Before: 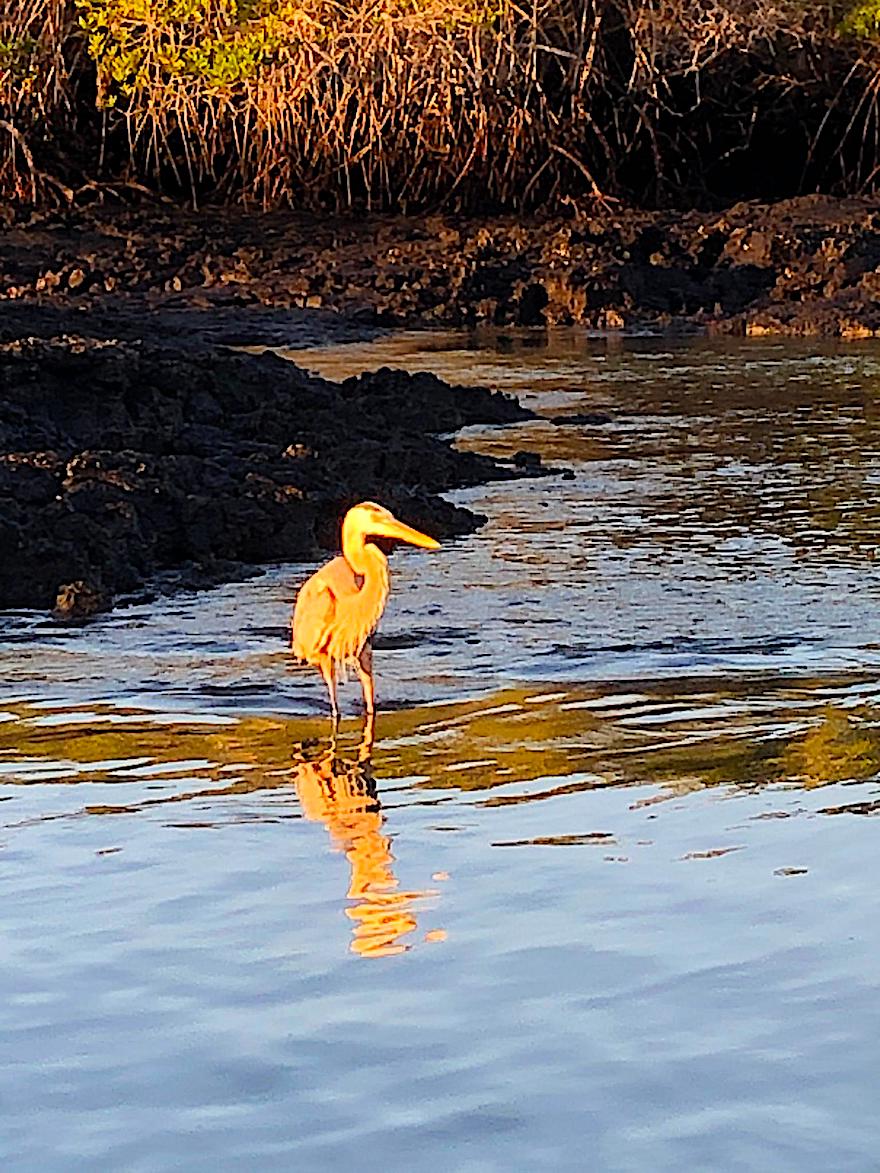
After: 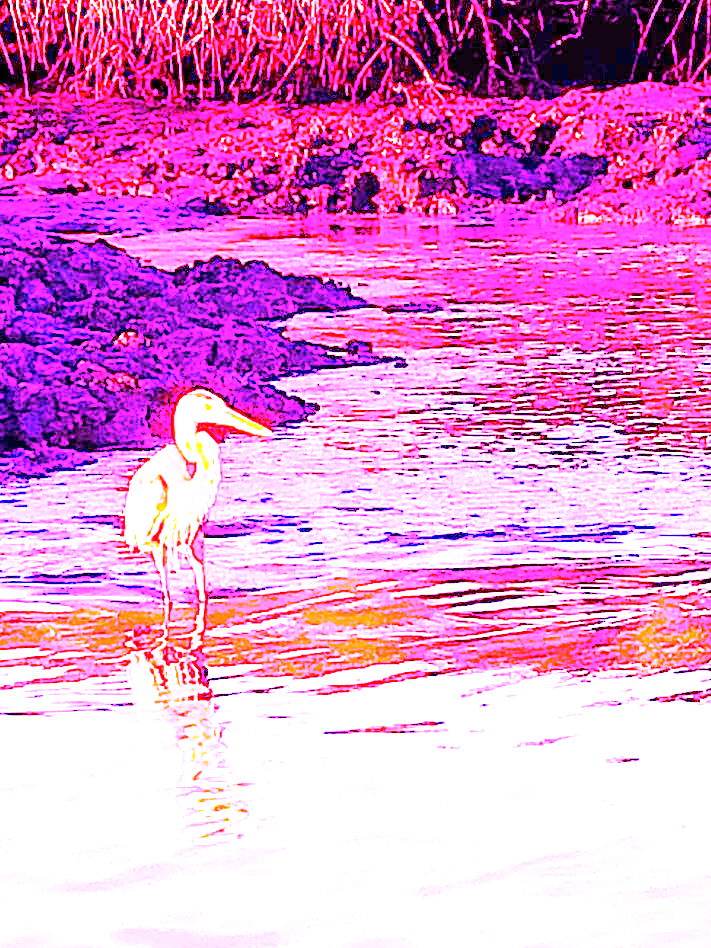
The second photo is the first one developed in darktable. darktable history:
crop: left 19.159%, top 9.58%, bottom 9.58%
white balance: red 8, blue 8
exposure: black level correction 0, exposure 1.2 EV, compensate highlight preservation false
